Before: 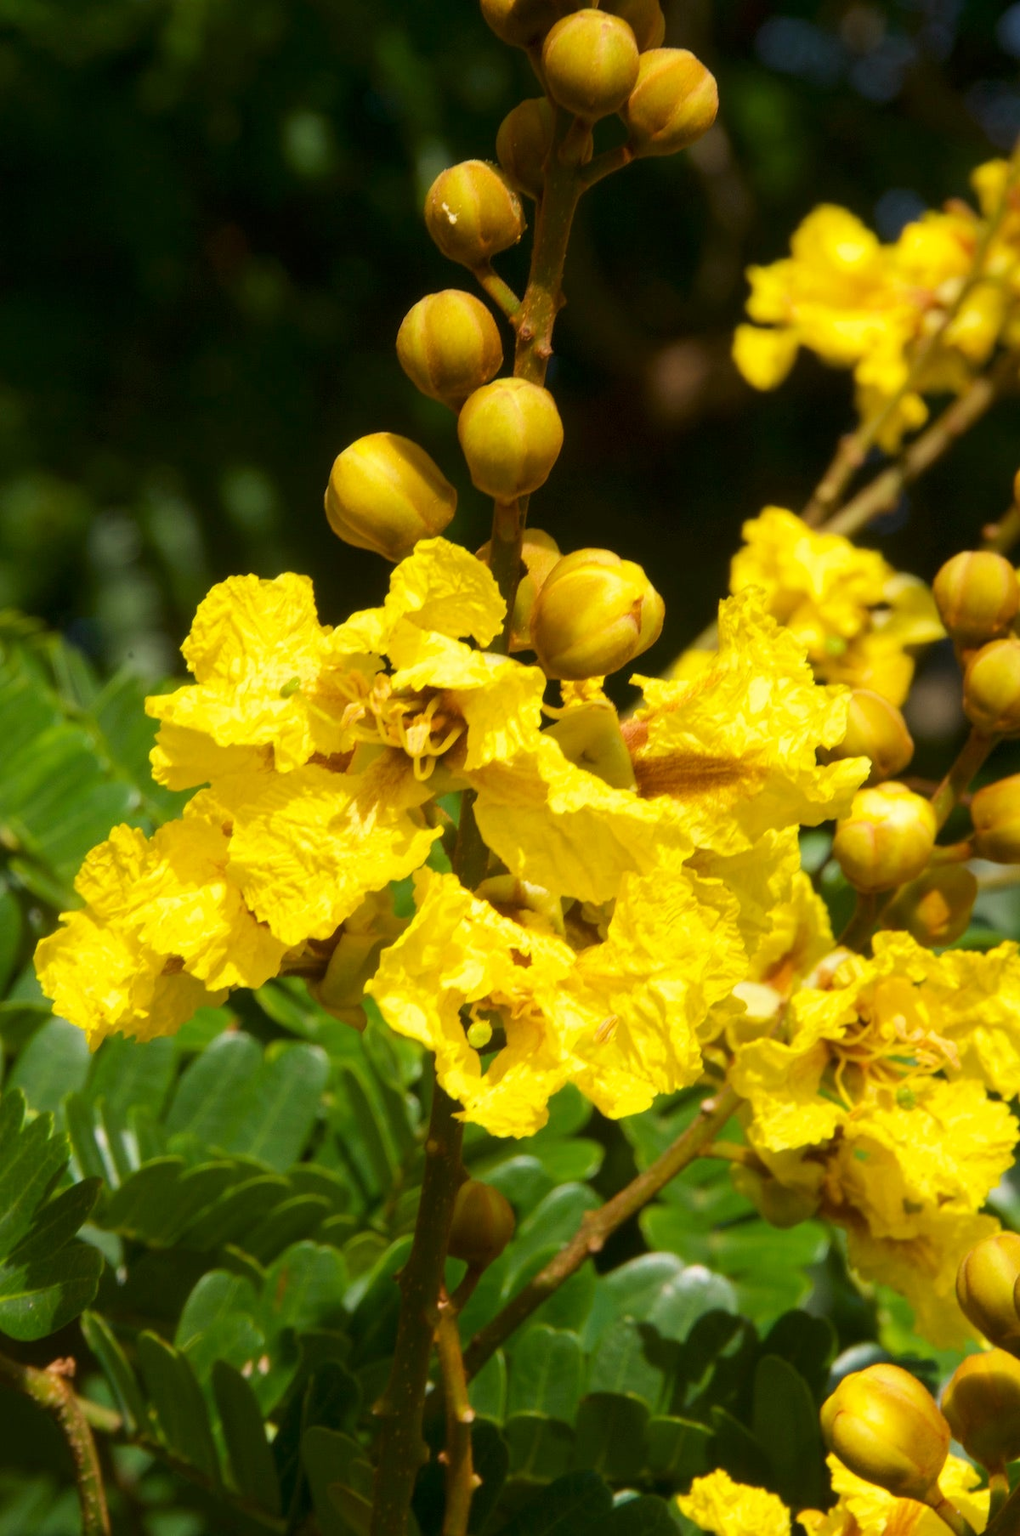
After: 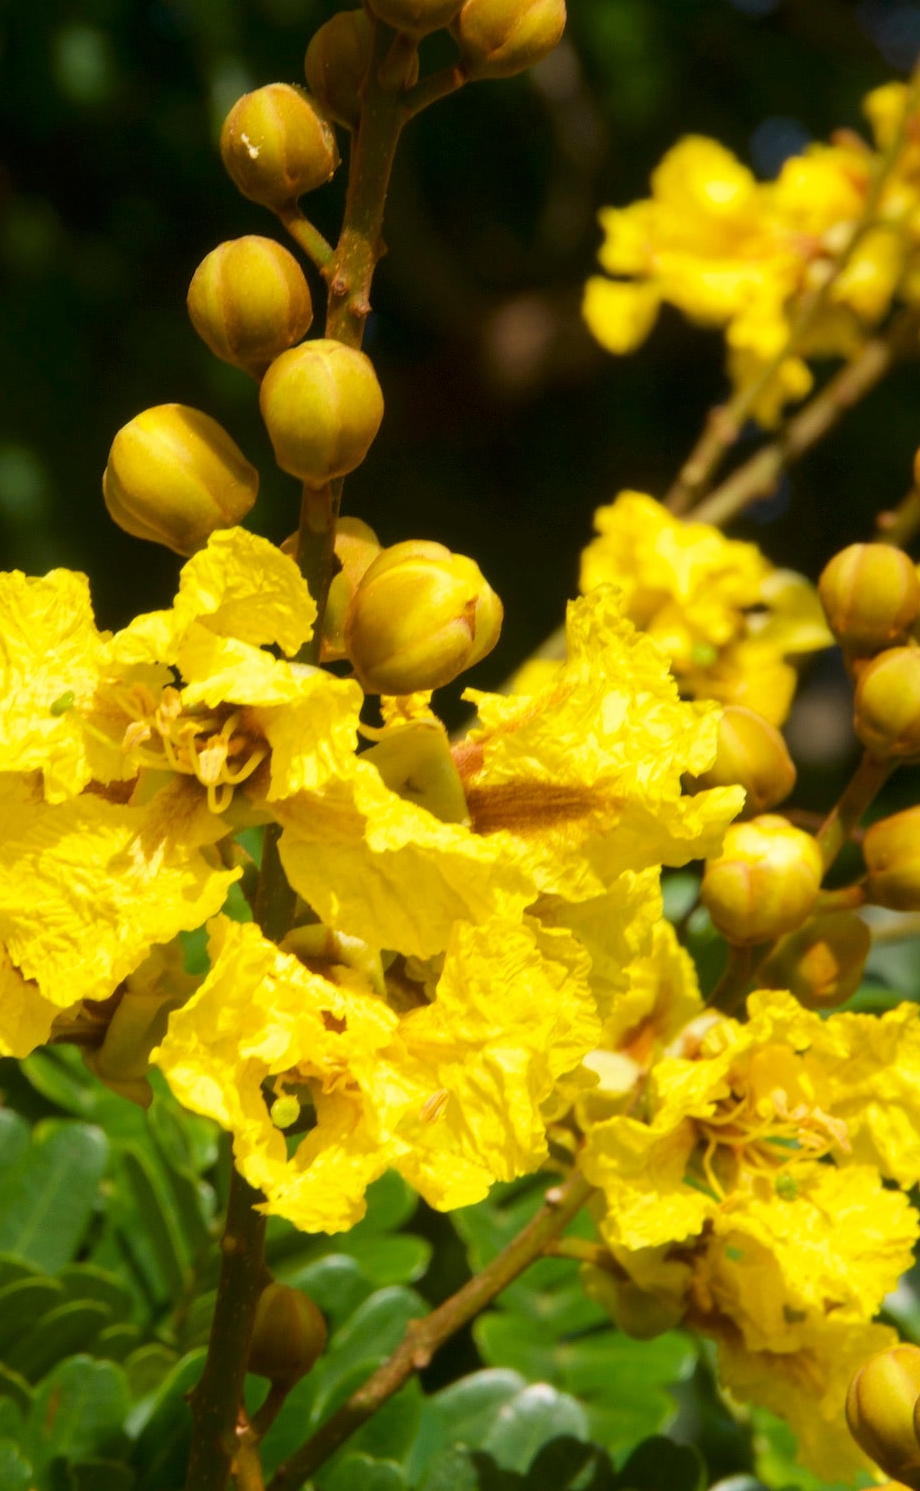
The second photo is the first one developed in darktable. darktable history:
crop: left 23.325%, top 5.833%, bottom 11.615%
